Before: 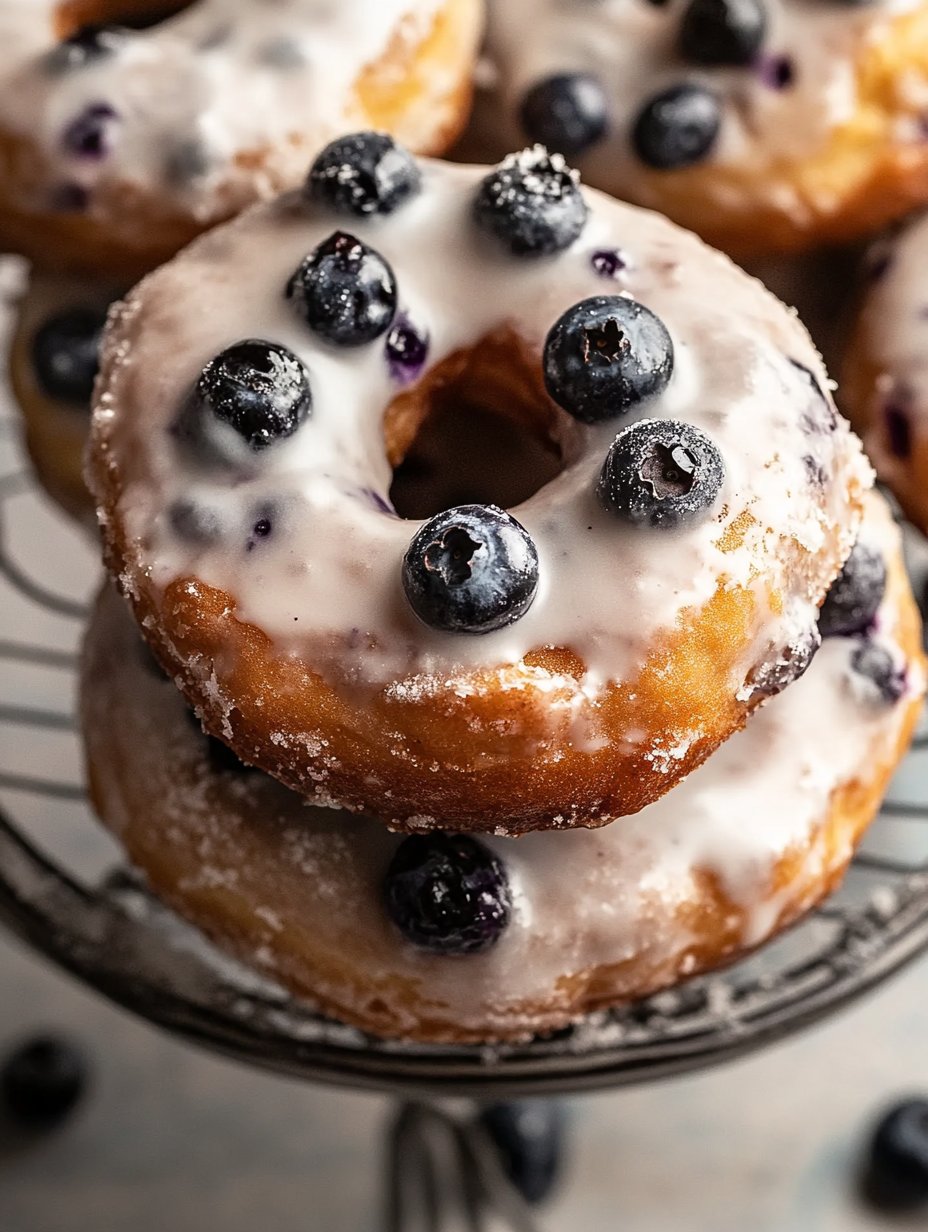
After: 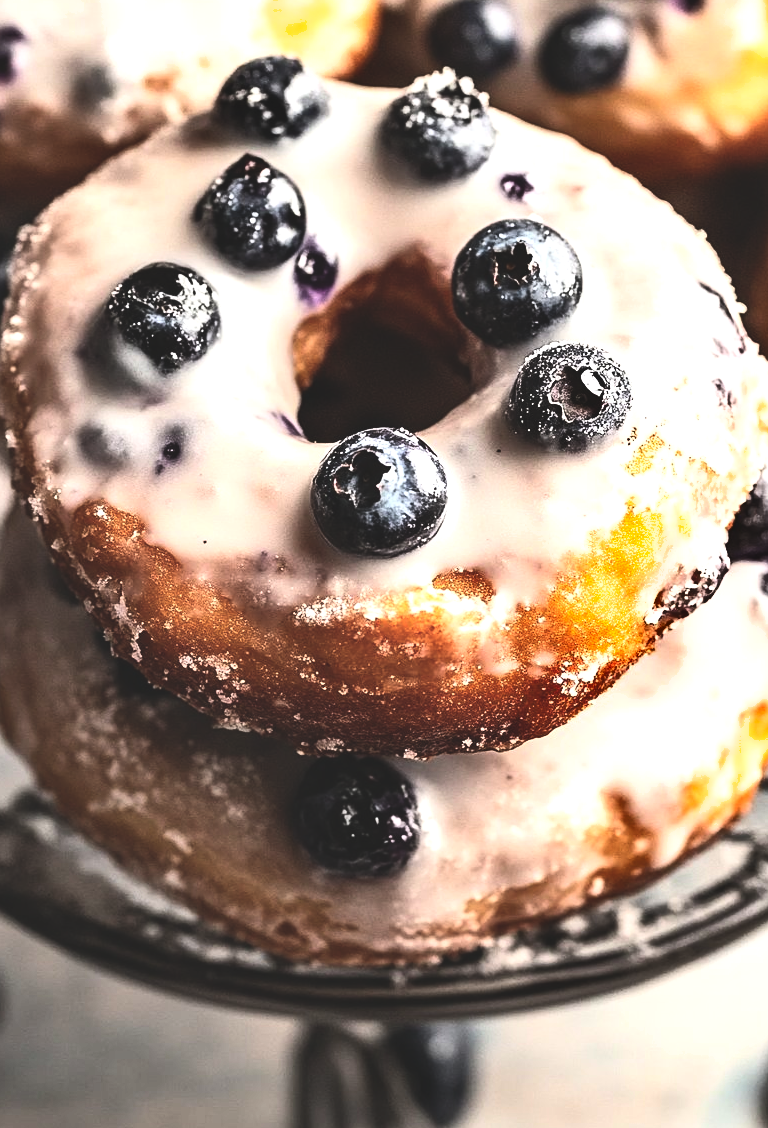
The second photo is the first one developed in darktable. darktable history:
crop: left 9.807%, top 6.259%, right 7.334%, bottom 2.177%
contrast brightness saturation: contrast 0.2, brightness 0.16, saturation 0.22
shadows and highlights: white point adjustment 1, soften with gaussian
exposure: black level correction -0.025, exposure -0.117 EV, compensate highlight preservation false
tone equalizer: -8 EV -1.08 EV, -7 EV -1.01 EV, -6 EV -0.867 EV, -5 EV -0.578 EV, -3 EV 0.578 EV, -2 EV 0.867 EV, -1 EV 1.01 EV, +0 EV 1.08 EV, edges refinement/feathering 500, mask exposure compensation -1.57 EV, preserve details no
